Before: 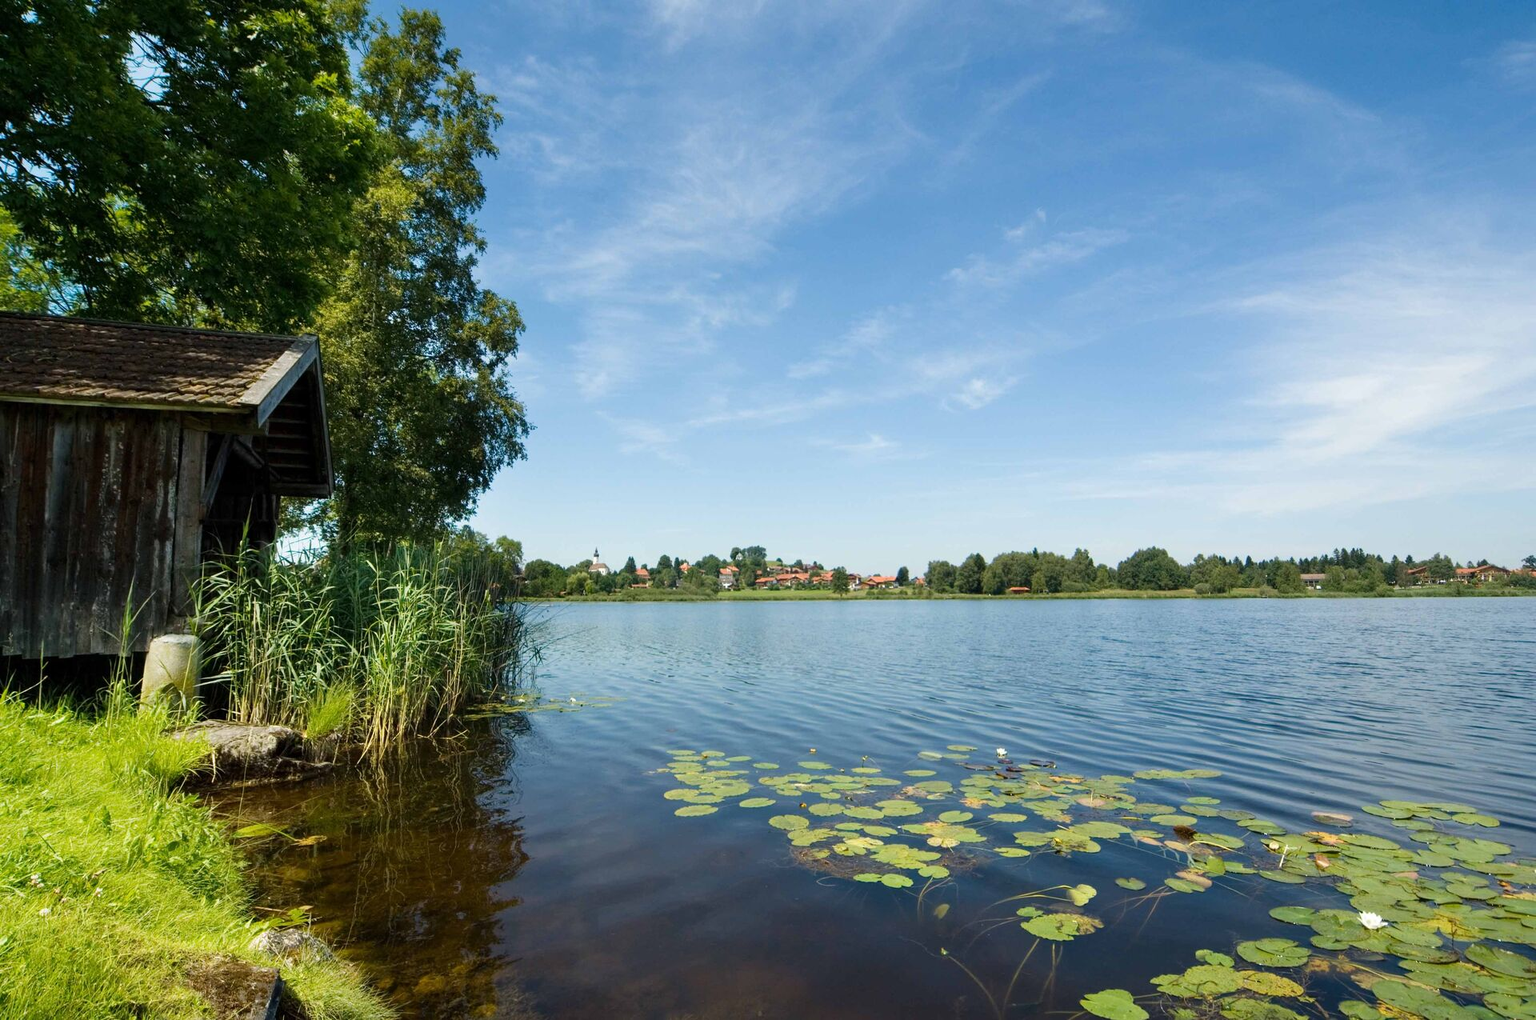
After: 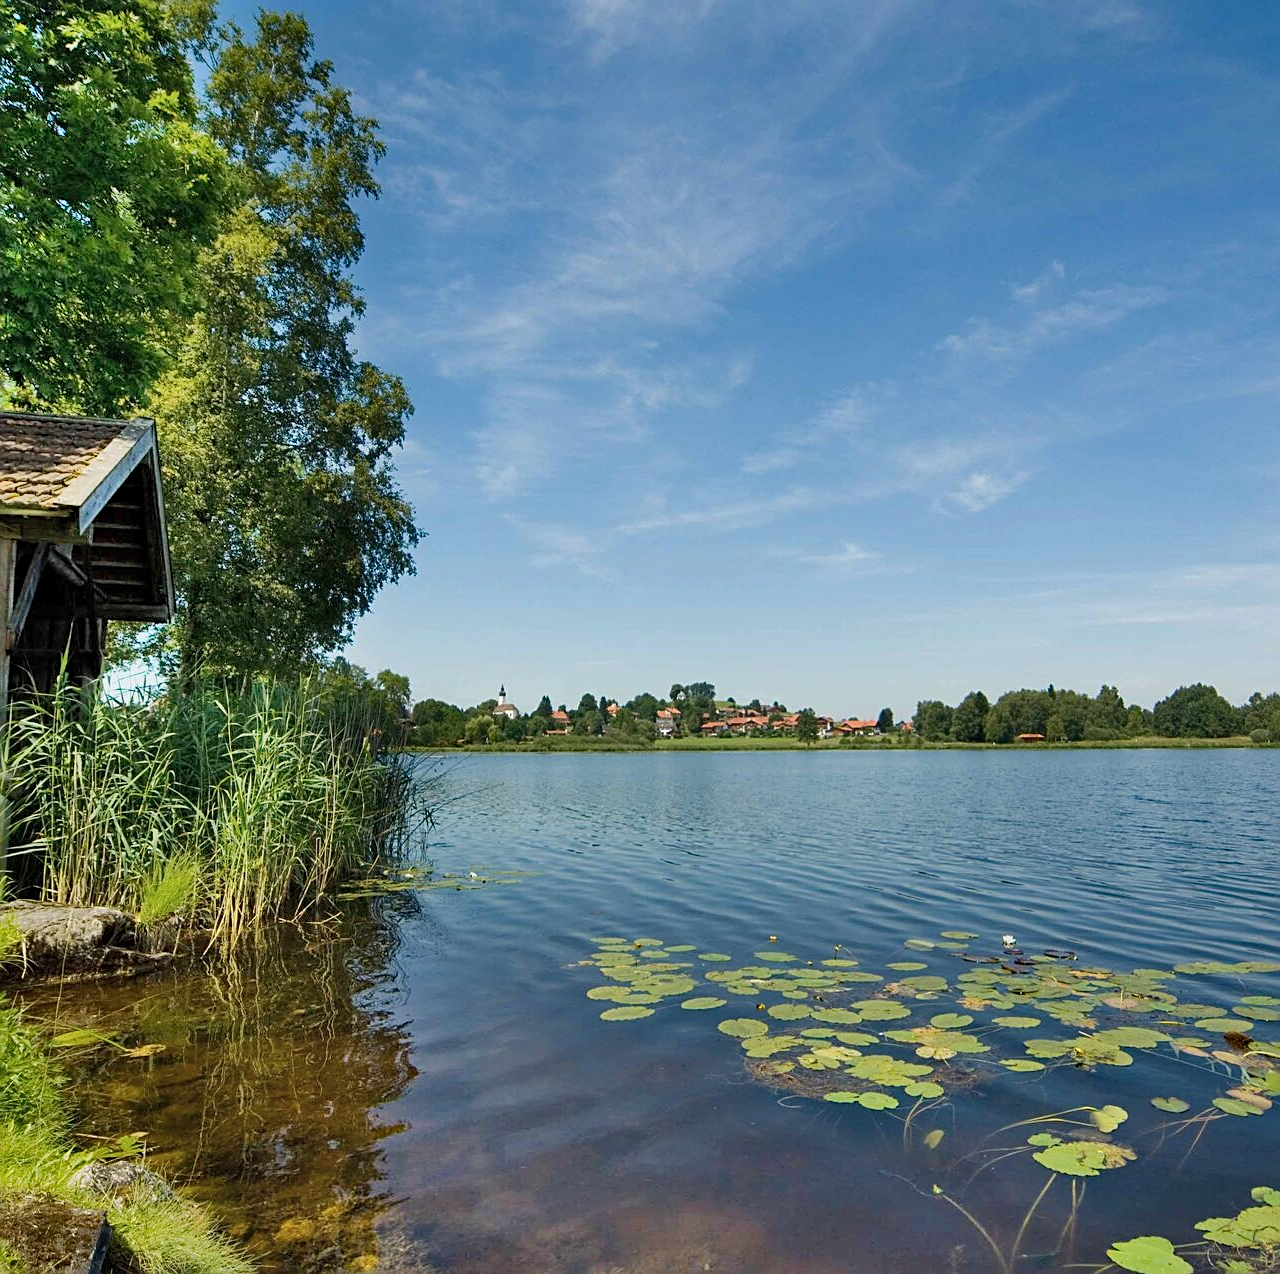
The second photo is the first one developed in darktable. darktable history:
sharpen: on, module defaults
haze removal: compatibility mode true, adaptive false
tone equalizer: -8 EV 0.27 EV, -7 EV 0.383 EV, -6 EV 0.399 EV, -5 EV 0.245 EV, -3 EV -0.282 EV, -2 EV -0.433 EV, -1 EV -0.437 EV, +0 EV -0.271 EV
shadows and highlights: shadows 76.68, highlights -25.12, soften with gaussian
crop and rotate: left 12.686%, right 20.618%
